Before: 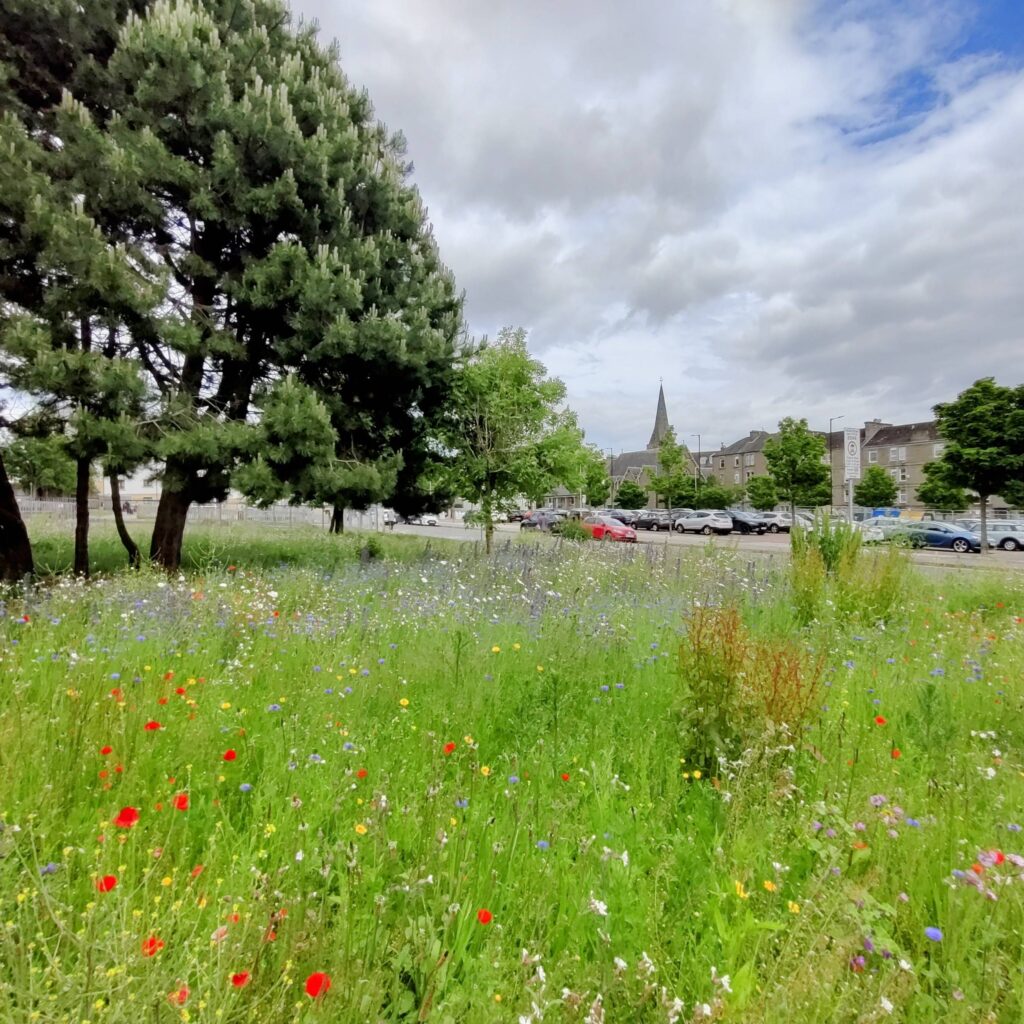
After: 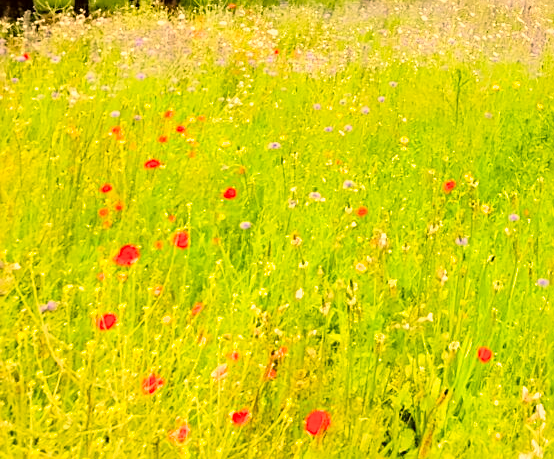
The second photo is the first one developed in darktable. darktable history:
sharpen: on, module defaults
color correction: highlights a* 18.14, highlights b* 35.8, shadows a* 1.61, shadows b* 6.77, saturation 1.04
local contrast: mode bilateral grid, contrast 19, coarseness 50, detail 119%, midtone range 0.2
exposure: black level correction 0, exposure 1.668 EV, compensate exposure bias true, compensate highlight preservation false
crop and rotate: top 54.908%, right 45.832%, bottom 0.179%
filmic rgb: black relative exposure -7.65 EV, white relative exposure 4.56 EV, hardness 3.61, color science v6 (2022)
